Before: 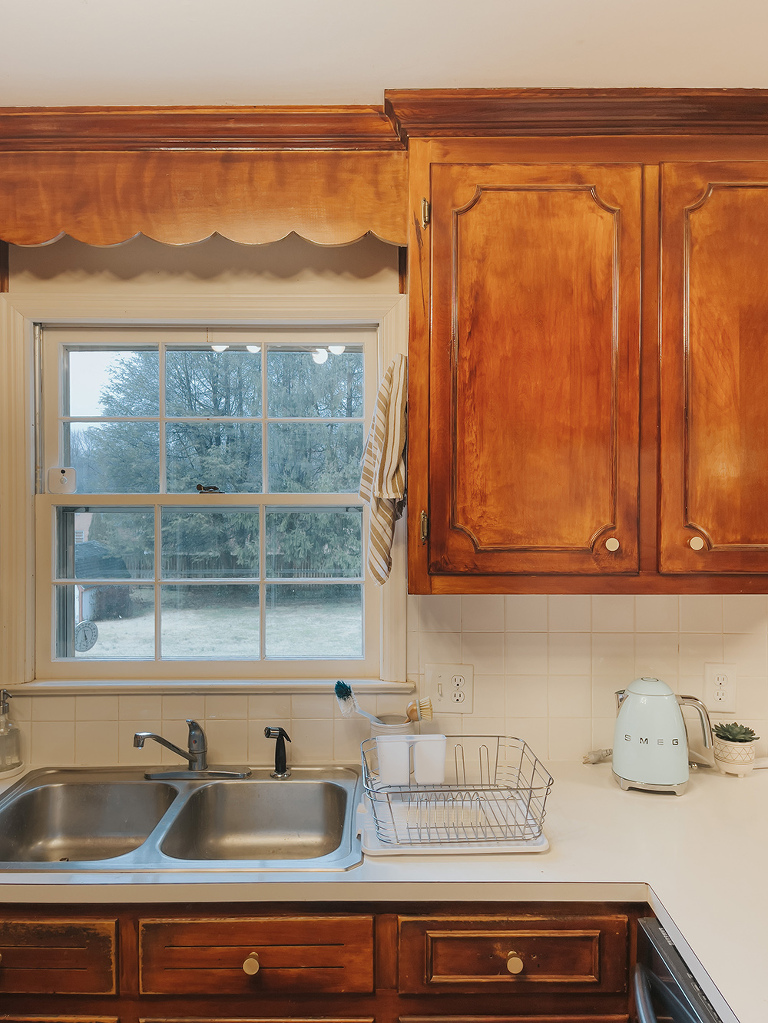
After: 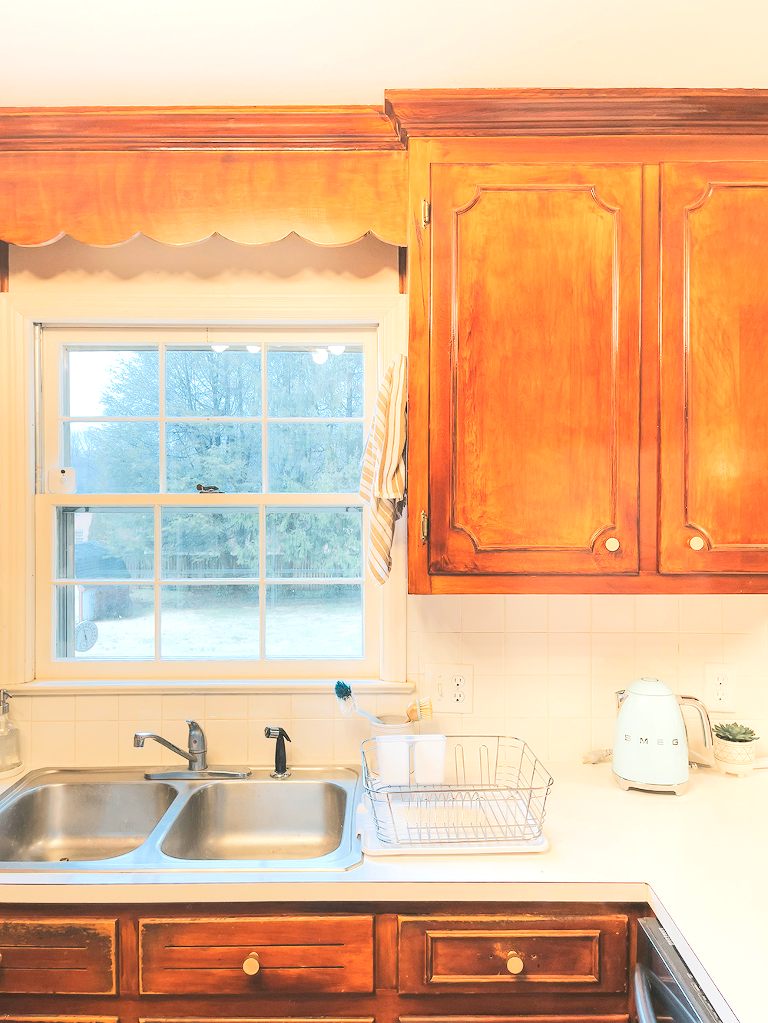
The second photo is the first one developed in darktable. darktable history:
tone equalizer: -8 EV 1.99 EV, -7 EV 1.99 EV, -6 EV 1.96 EV, -5 EV 1.97 EV, -4 EV 1.98 EV, -3 EV 1.47 EV, -2 EV 0.977 EV, -1 EV 0.482 EV, edges refinement/feathering 500, mask exposure compensation -1.57 EV, preserve details no
